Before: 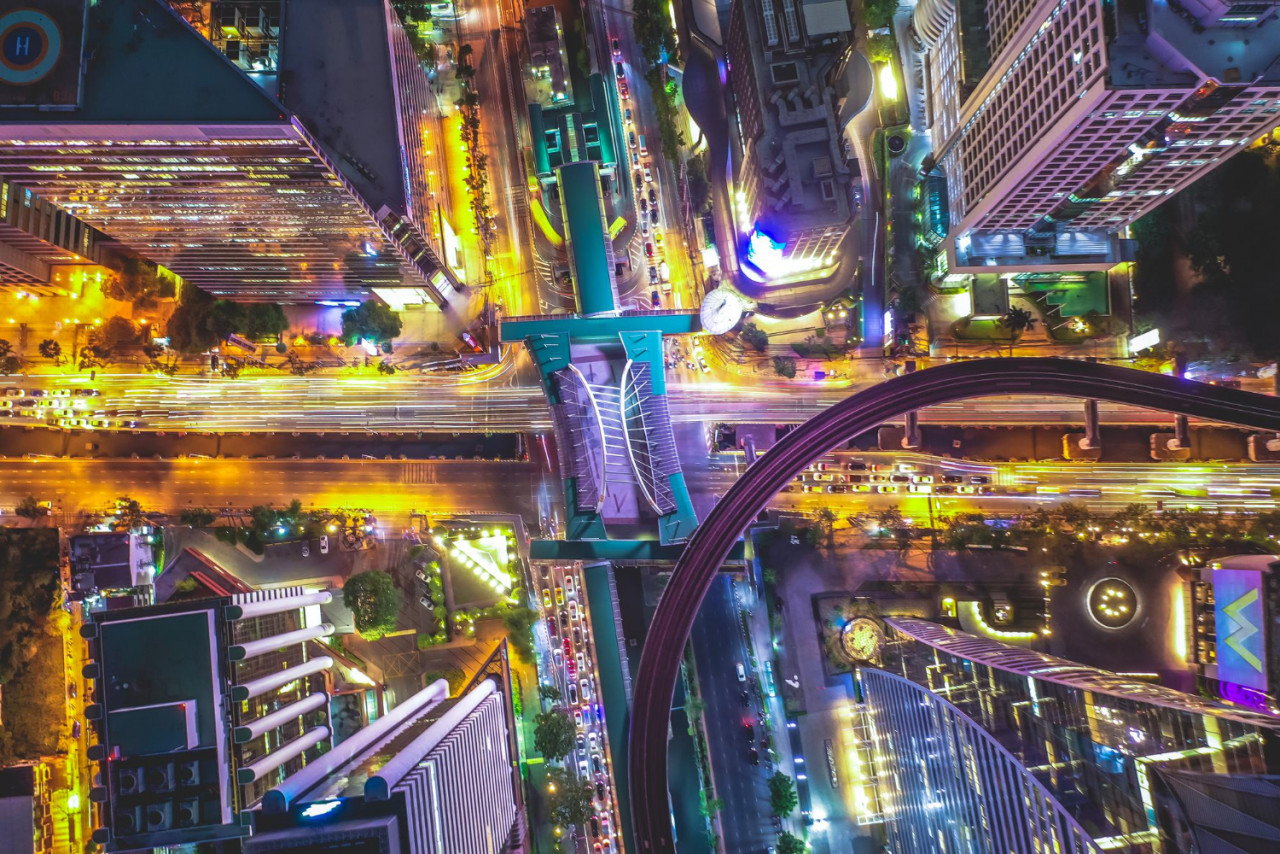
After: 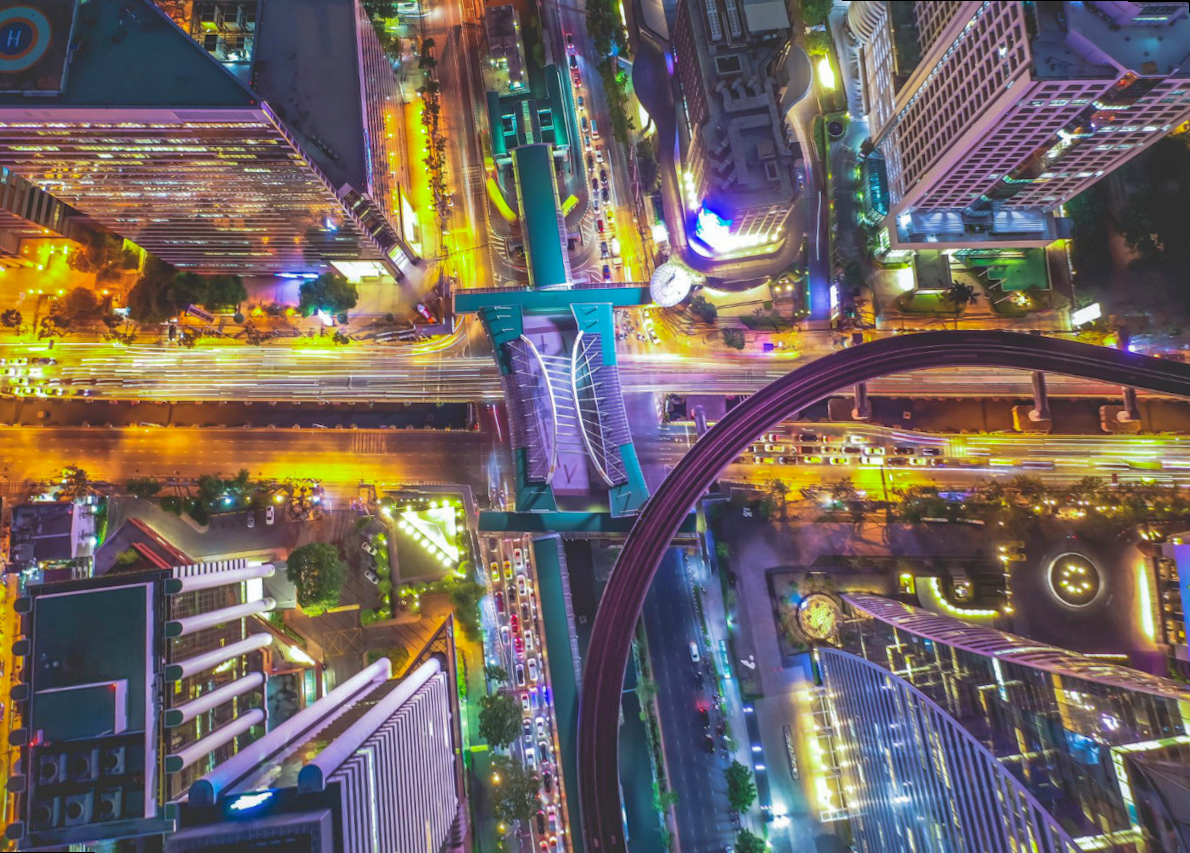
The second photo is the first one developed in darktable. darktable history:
rotate and perspective: rotation 0.215°, lens shift (vertical) -0.139, crop left 0.069, crop right 0.939, crop top 0.002, crop bottom 0.996
shadows and highlights: on, module defaults
